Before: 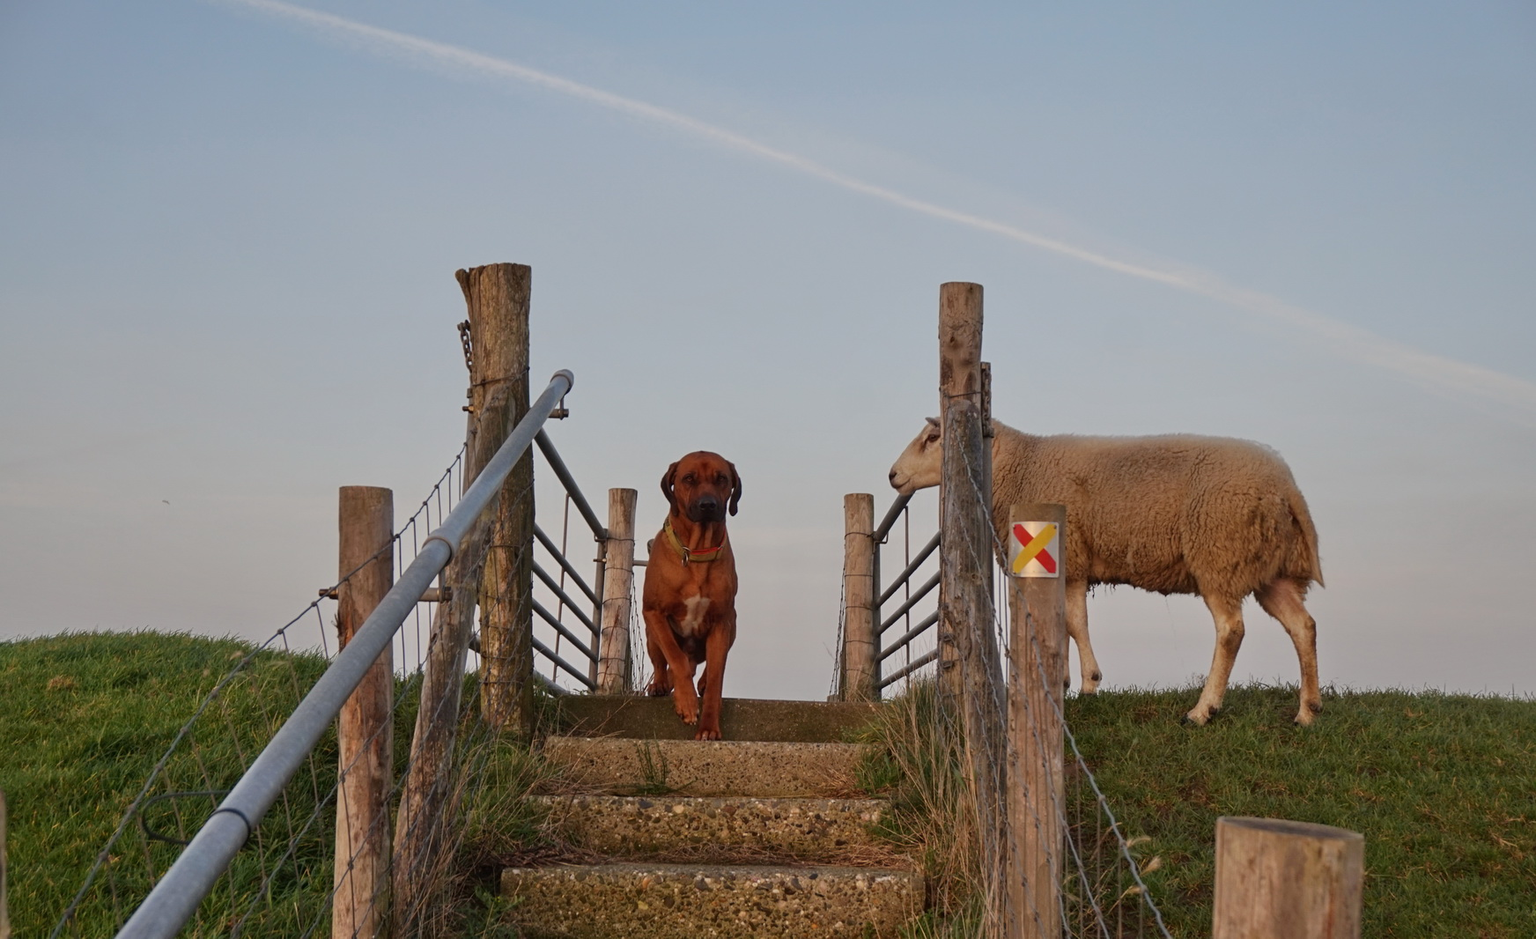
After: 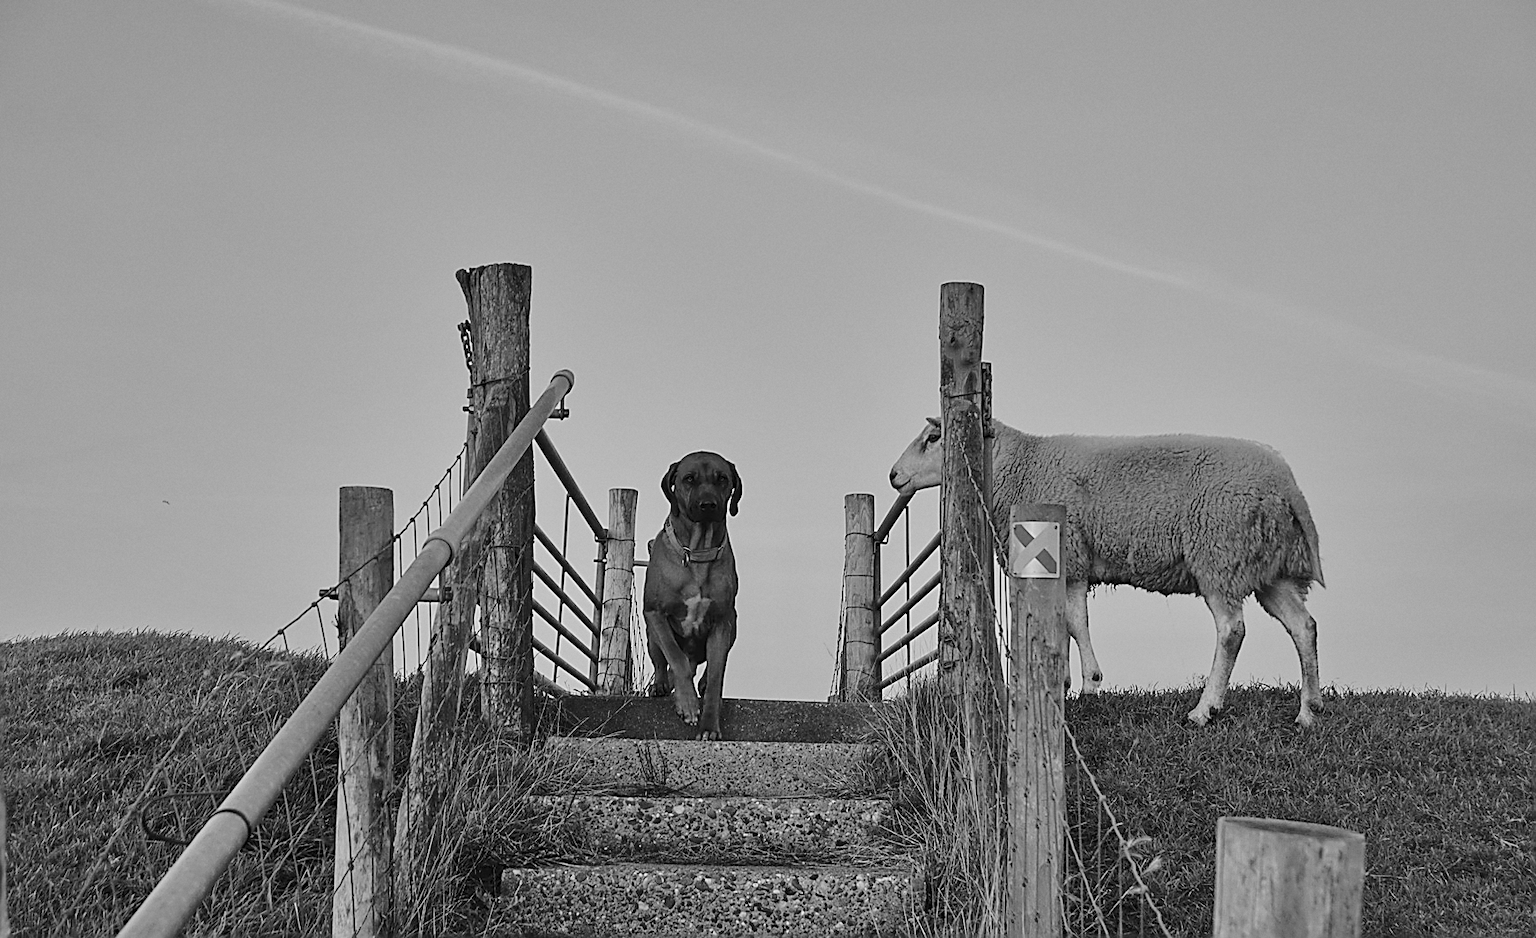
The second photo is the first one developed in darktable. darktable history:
shadows and highlights: low approximation 0.01, soften with gaussian
monochrome: a -71.75, b 75.82
sharpen: radius 1.685, amount 1.294
color balance: output saturation 120%
grain: coarseness 14.57 ISO, strength 8.8%
tone curve: curves: ch0 [(0, 0) (0.003, 0.039) (0.011, 0.041) (0.025, 0.048) (0.044, 0.065) (0.069, 0.084) (0.1, 0.104) (0.136, 0.137) (0.177, 0.19) (0.224, 0.245) (0.277, 0.32) (0.335, 0.409) (0.399, 0.496) (0.468, 0.58) (0.543, 0.656) (0.623, 0.733) (0.709, 0.796) (0.801, 0.852) (0.898, 0.93) (1, 1)], preserve colors none
